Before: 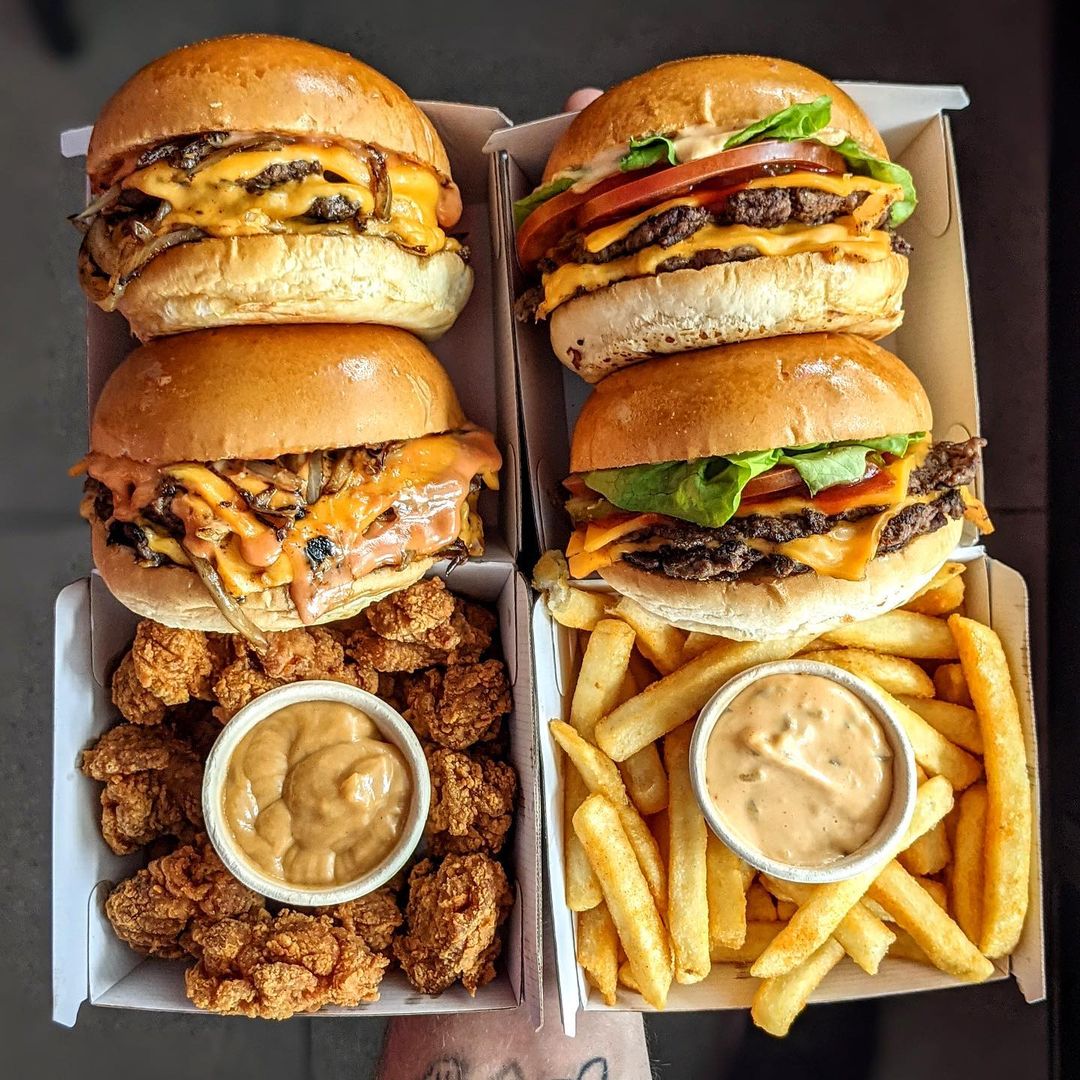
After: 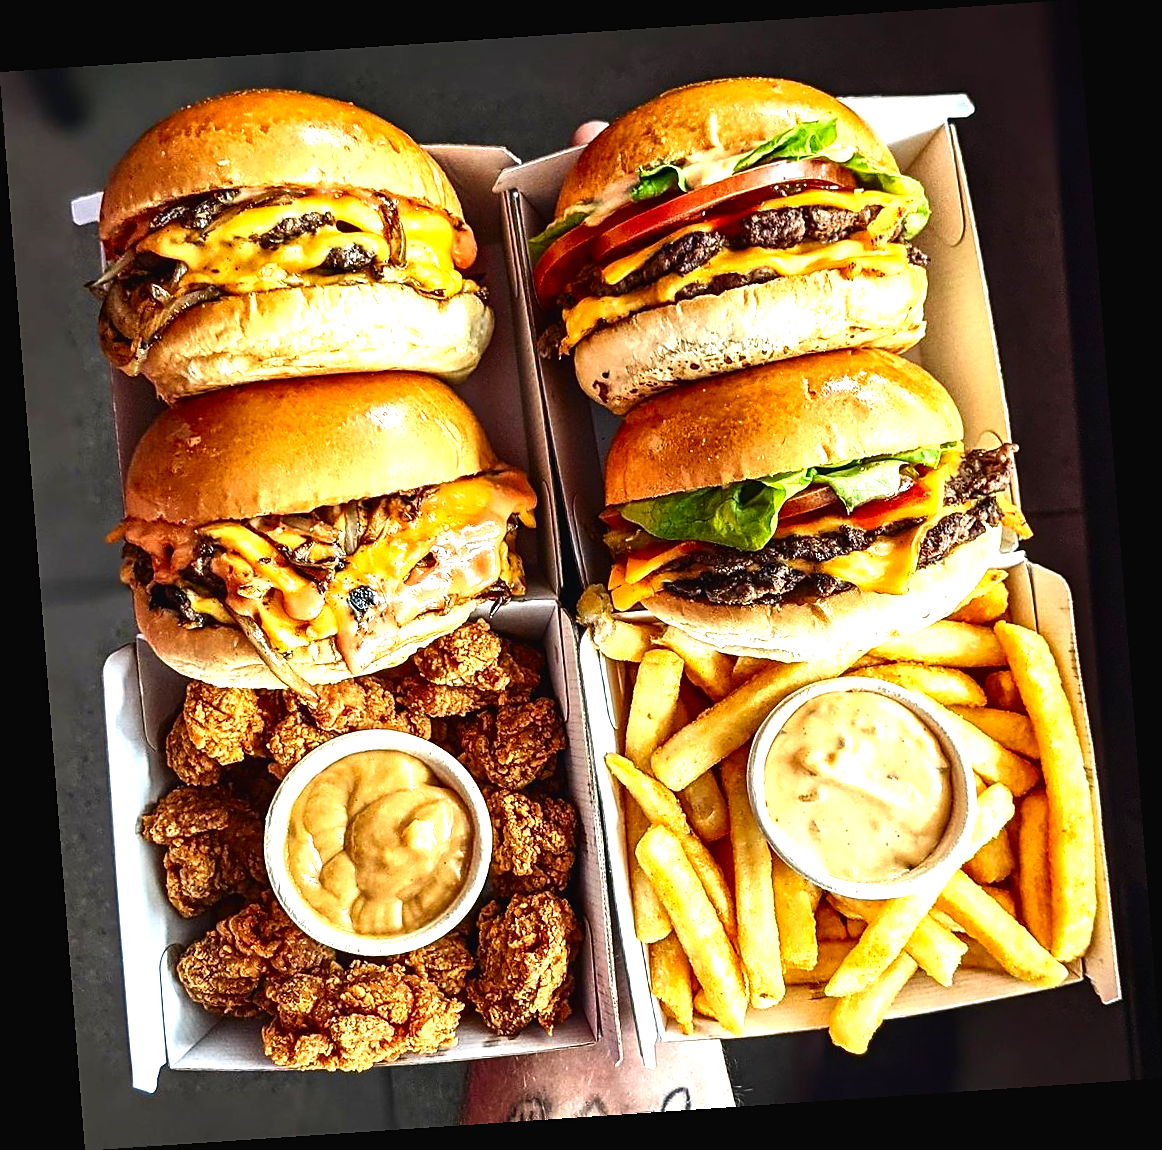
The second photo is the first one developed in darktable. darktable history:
contrast brightness saturation: contrast 0.13, brightness -0.24, saturation 0.14
sharpen: radius 1.864, amount 0.398, threshold 1.271
rotate and perspective: rotation -4.2°, shear 0.006, automatic cropping off
exposure: black level correction -0.005, exposure 1 EV, compensate highlight preservation false
